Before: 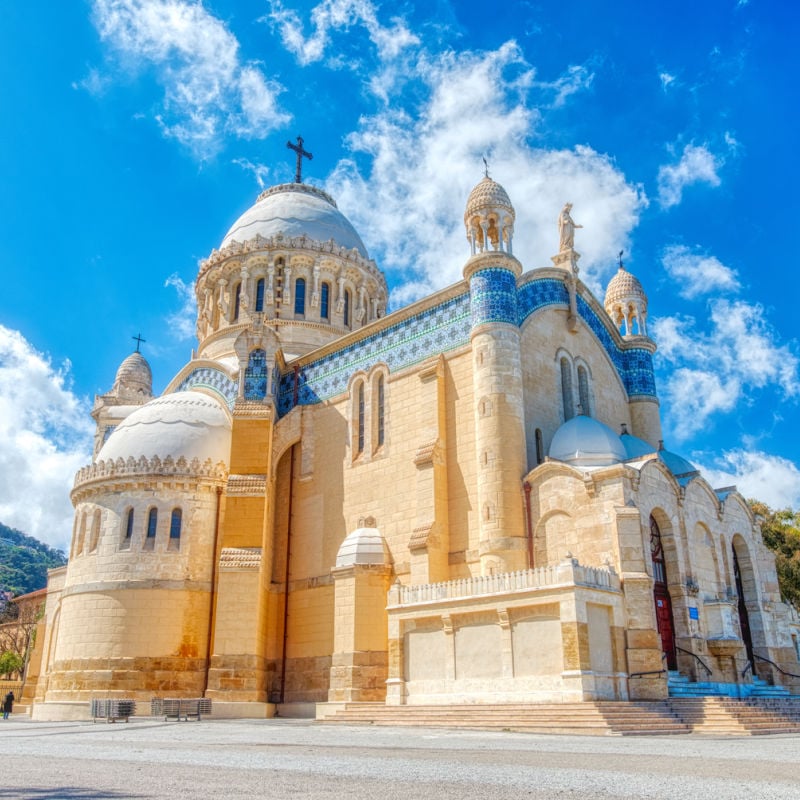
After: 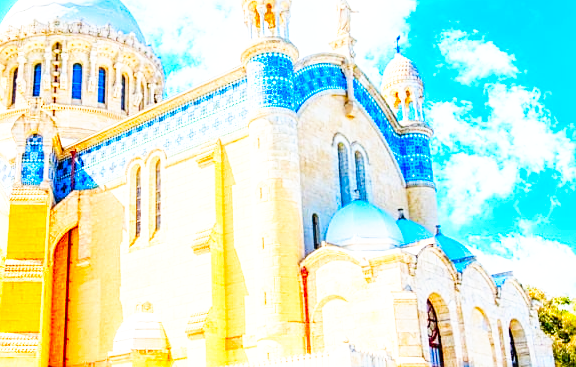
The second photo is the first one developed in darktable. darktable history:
exposure: black level correction 0, exposure 0.6 EV, compensate exposure bias true, compensate highlight preservation false
base curve: curves: ch0 [(0, 0) (0.007, 0.004) (0.027, 0.03) (0.046, 0.07) (0.207, 0.54) (0.442, 0.872) (0.673, 0.972) (1, 1)], preserve colors none
crop and rotate: left 27.938%, top 27.046%, bottom 27.046%
sharpen: on, module defaults
color contrast: green-magenta contrast 1.55, blue-yellow contrast 1.83
